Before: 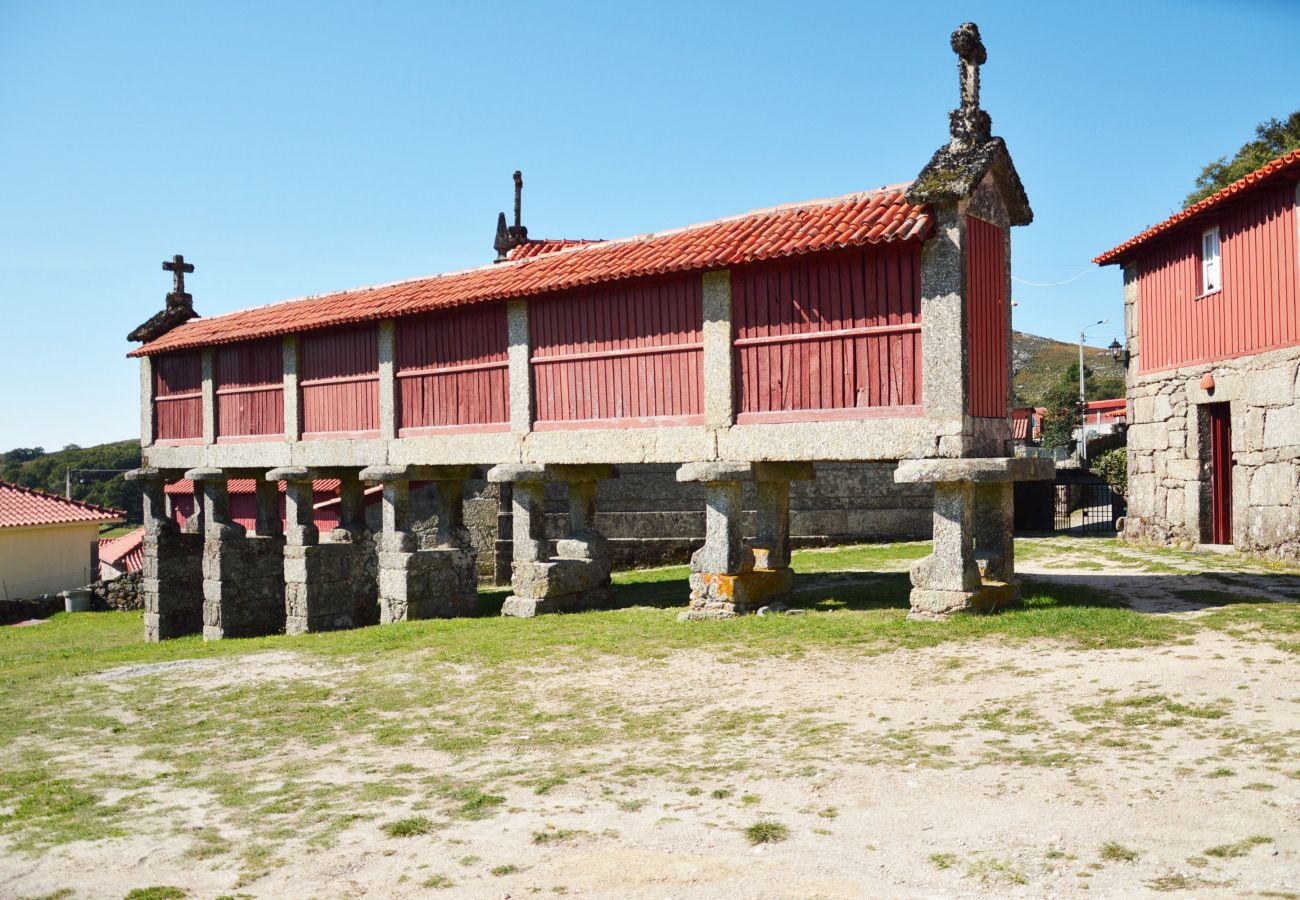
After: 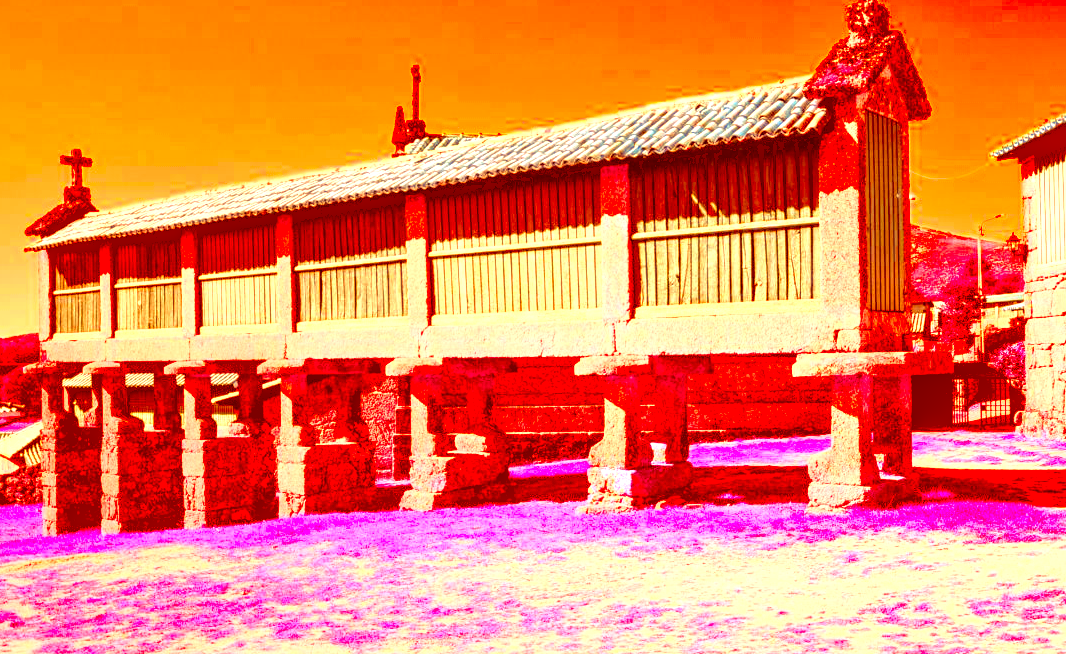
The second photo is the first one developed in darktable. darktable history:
local contrast: highlights 20%, detail 150%
white balance: red 1.127, blue 0.943
crop: left 7.856%, top 11.836%, right 10.12%, bottom 15.387%
color correction: highlights a* -39.68, highlights b* -40, shadows a* -40, shadows b* -40, saturation -3
contrast brightness saturation: brightness 0.18, saturation -0.5
exposure: black level correction 0.01, exposure 1 EV, compensate highlight preservation false
tone equalizer: -8 EV -0.75 EV, -7 EV -0.7 EV, -6 EV -0.6 EV, -5 EV -0.4 EV, -3 EV 0.4 EV, -2 EV 0.6 EV, -1 EV 0.7 EV, +0 EV 0.75 EV, edges refinement/feathering 500, mask exposure compensation -1.57 EV, preserve details no
